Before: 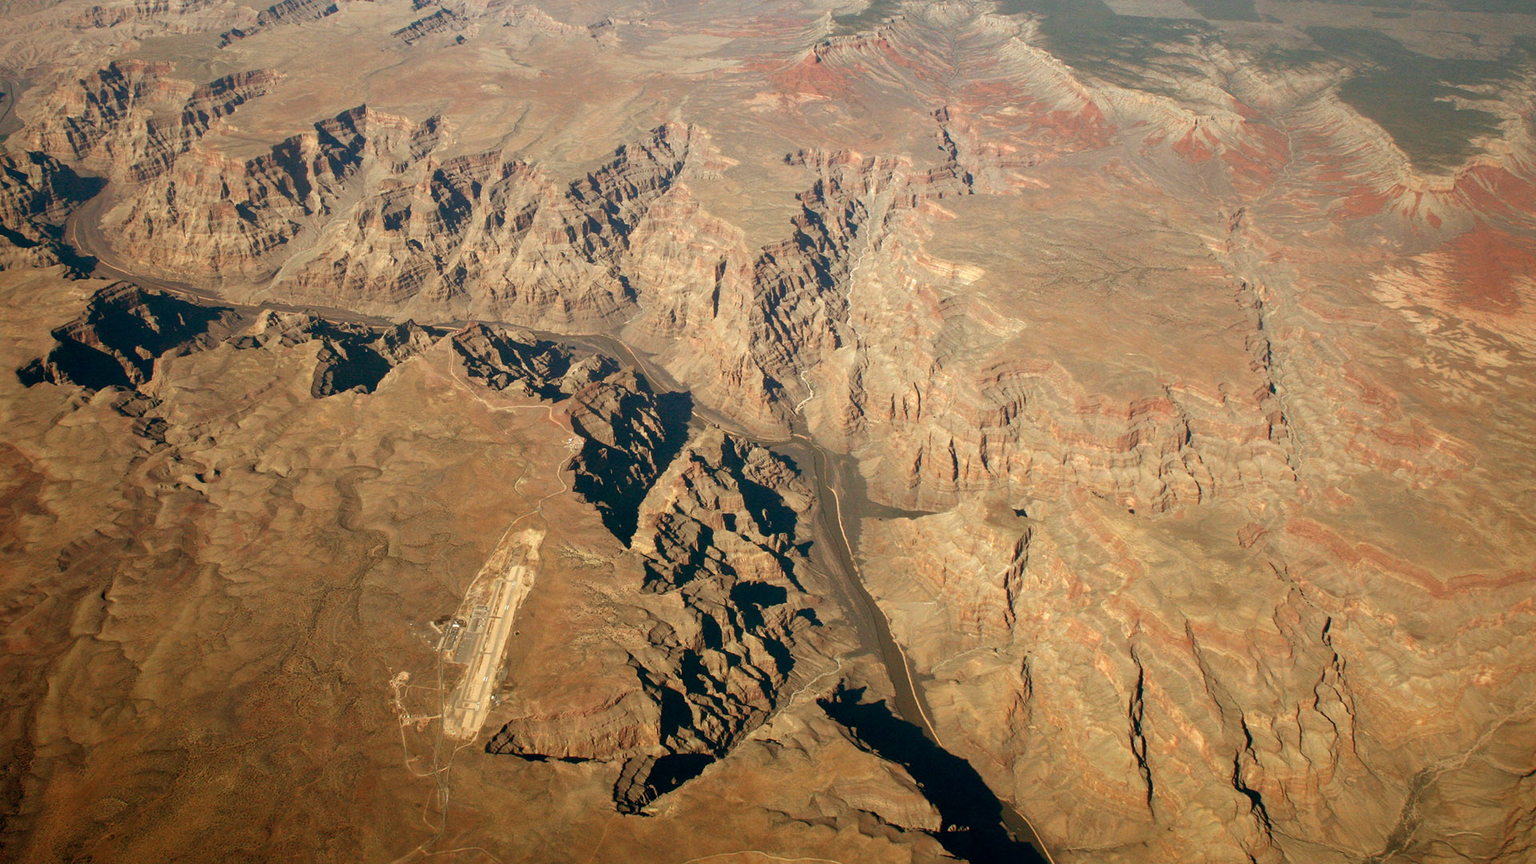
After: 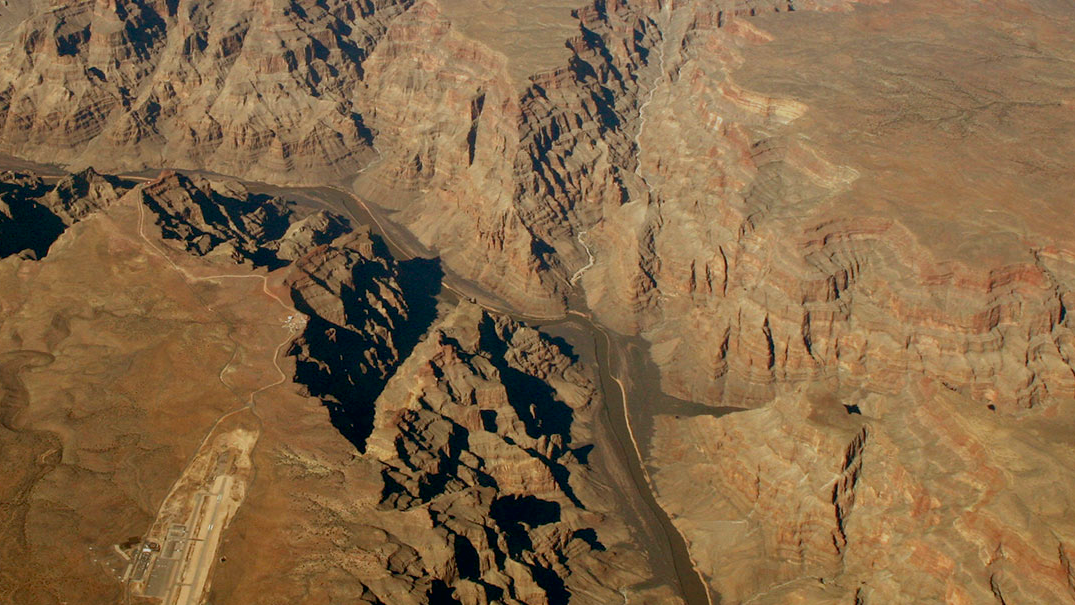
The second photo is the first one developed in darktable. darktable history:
crop and rotate: left 22.076%, top 21.537%, right 21.885%, bottom 22.387%
exposure: black level correction 0.009, exposure -0.676 EV, compensate exposure bias true, compensate highlight preservation false
contrast brightness saturation: saturation 0.101
